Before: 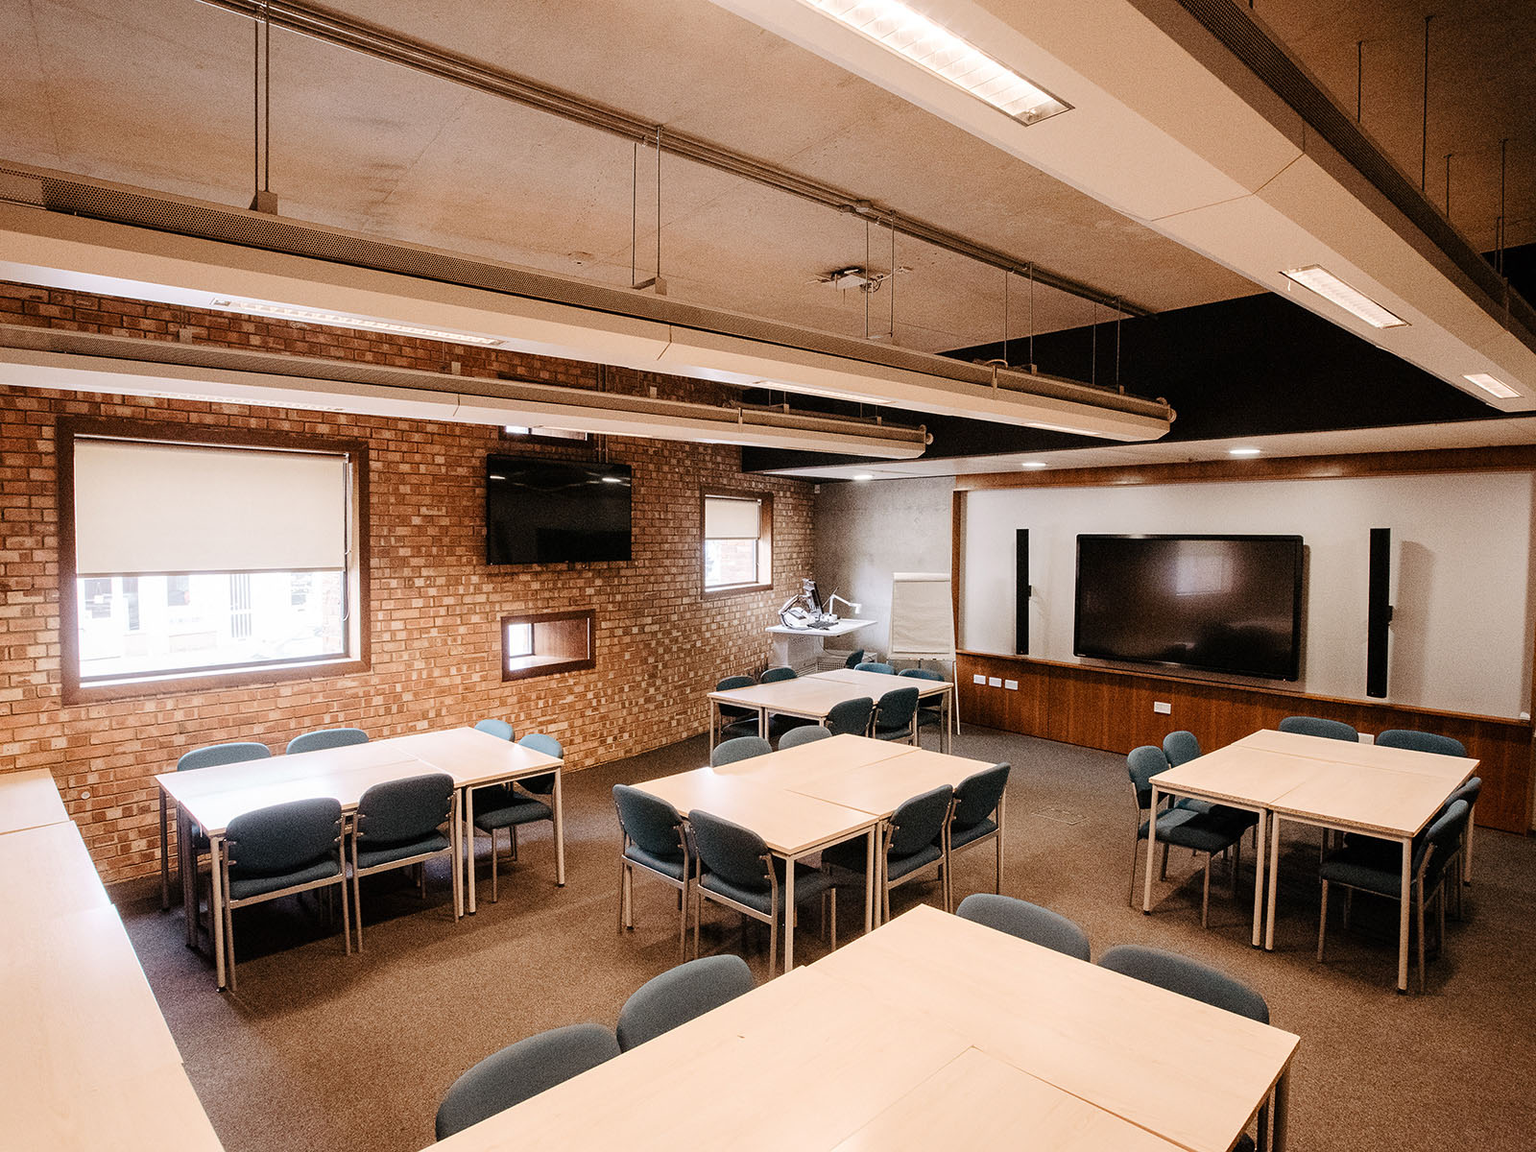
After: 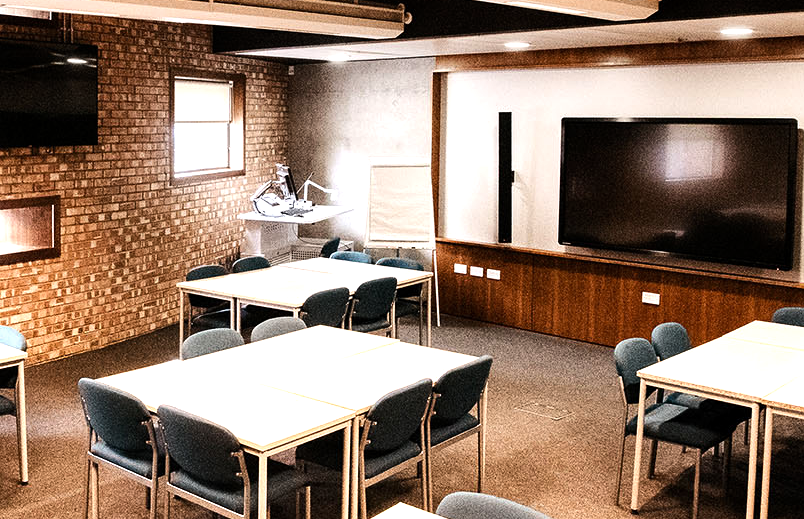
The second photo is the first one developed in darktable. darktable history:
crop: left 35.03%, top 36.625%, right 14.663%, bottom 20.057%
graduated density: on, module defaults
exposure: black level correction 0.001, exposure 0.5 EV, compensate exposure bias true, compensate highlight preservation false
tone equalizer: -8 EV -0.75 EV, -7 EV -0.7 EV, -6 EV -0.6 EV, -5 EV -0.4 EV, -3 EV 0.4 EV, -2 EV 0.6 EV, -1 EV 0.7 EV, +0 EV 0.75 EV, edges refinement/feathering 500, mask exposure compensation -1.57 EV, preserve details no
